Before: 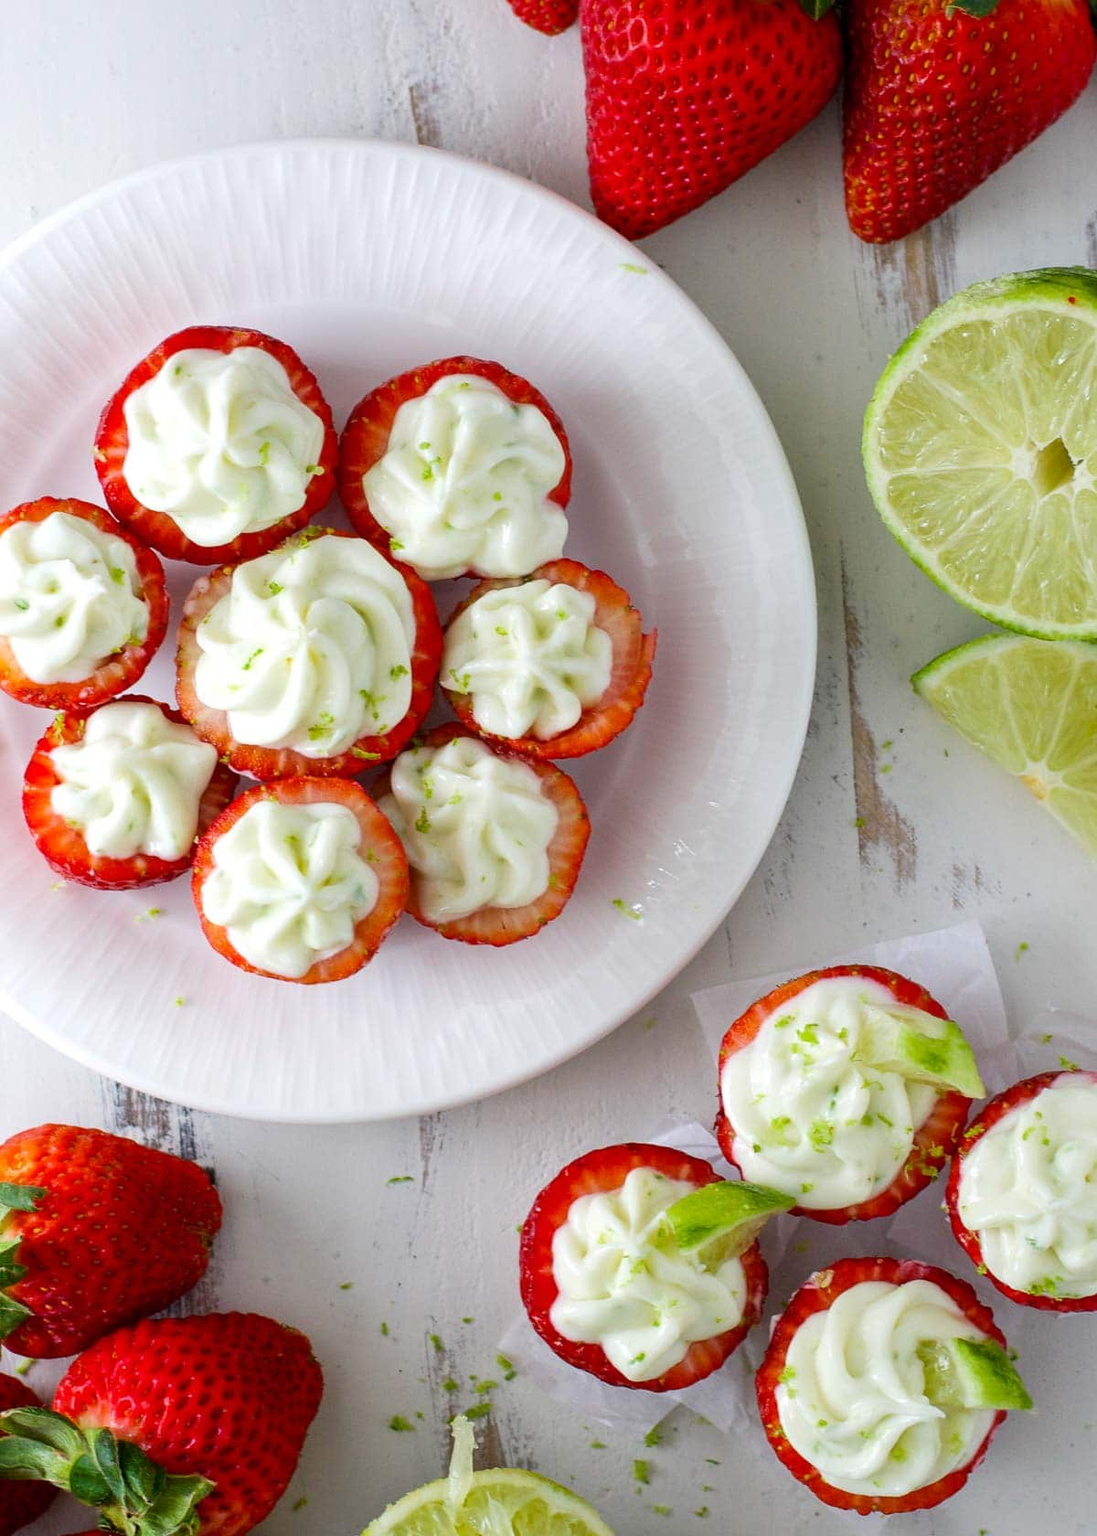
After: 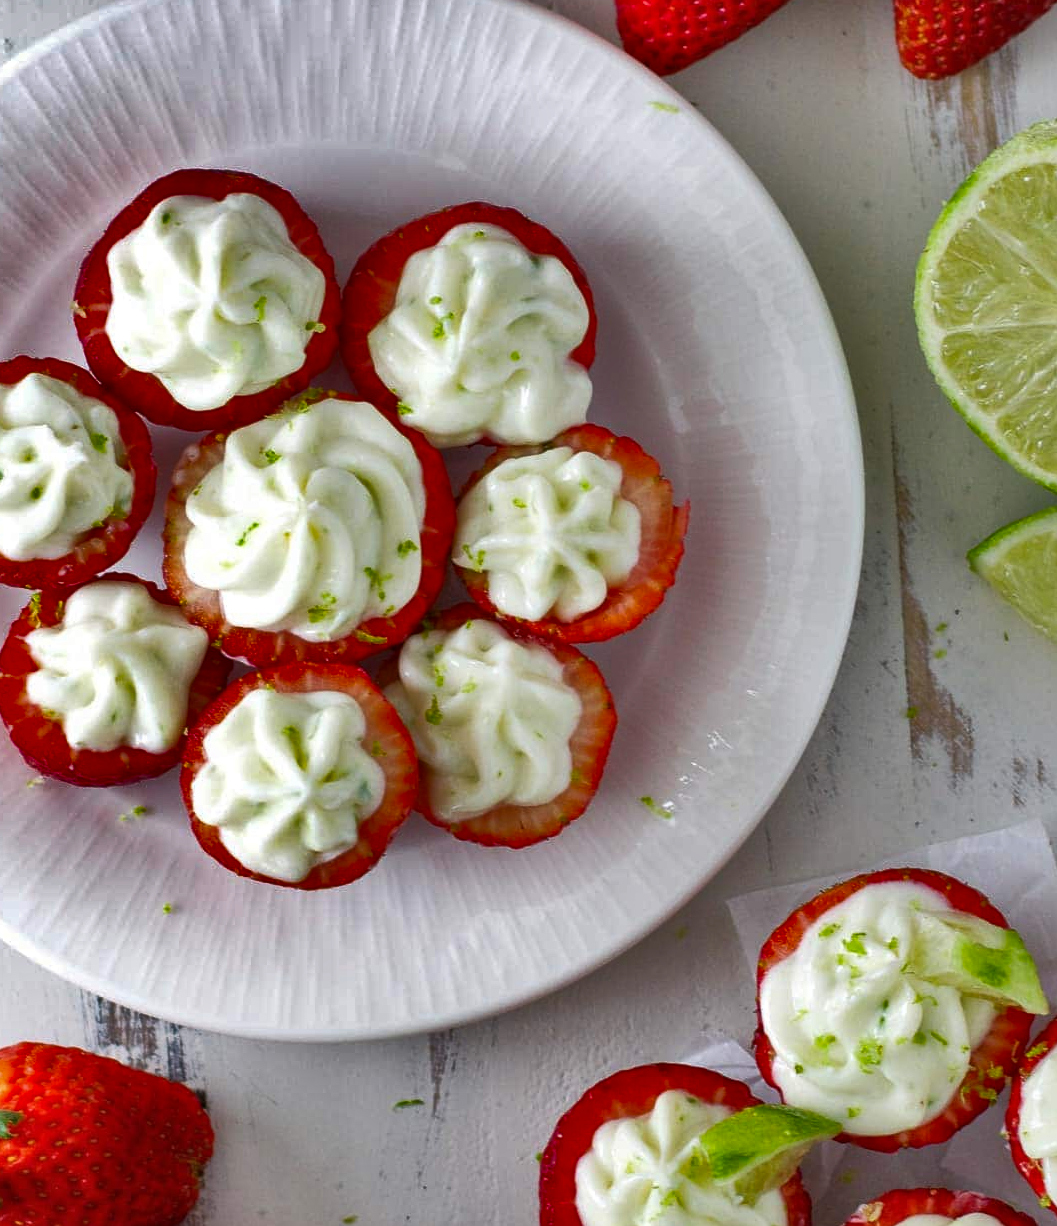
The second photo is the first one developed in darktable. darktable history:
crop and rotate: left 2.435%, top 11.132%, right 9.442%, bottom 15.846%
shadows and highlights: shadows 21, highlights -80.91, soften with gaussian
